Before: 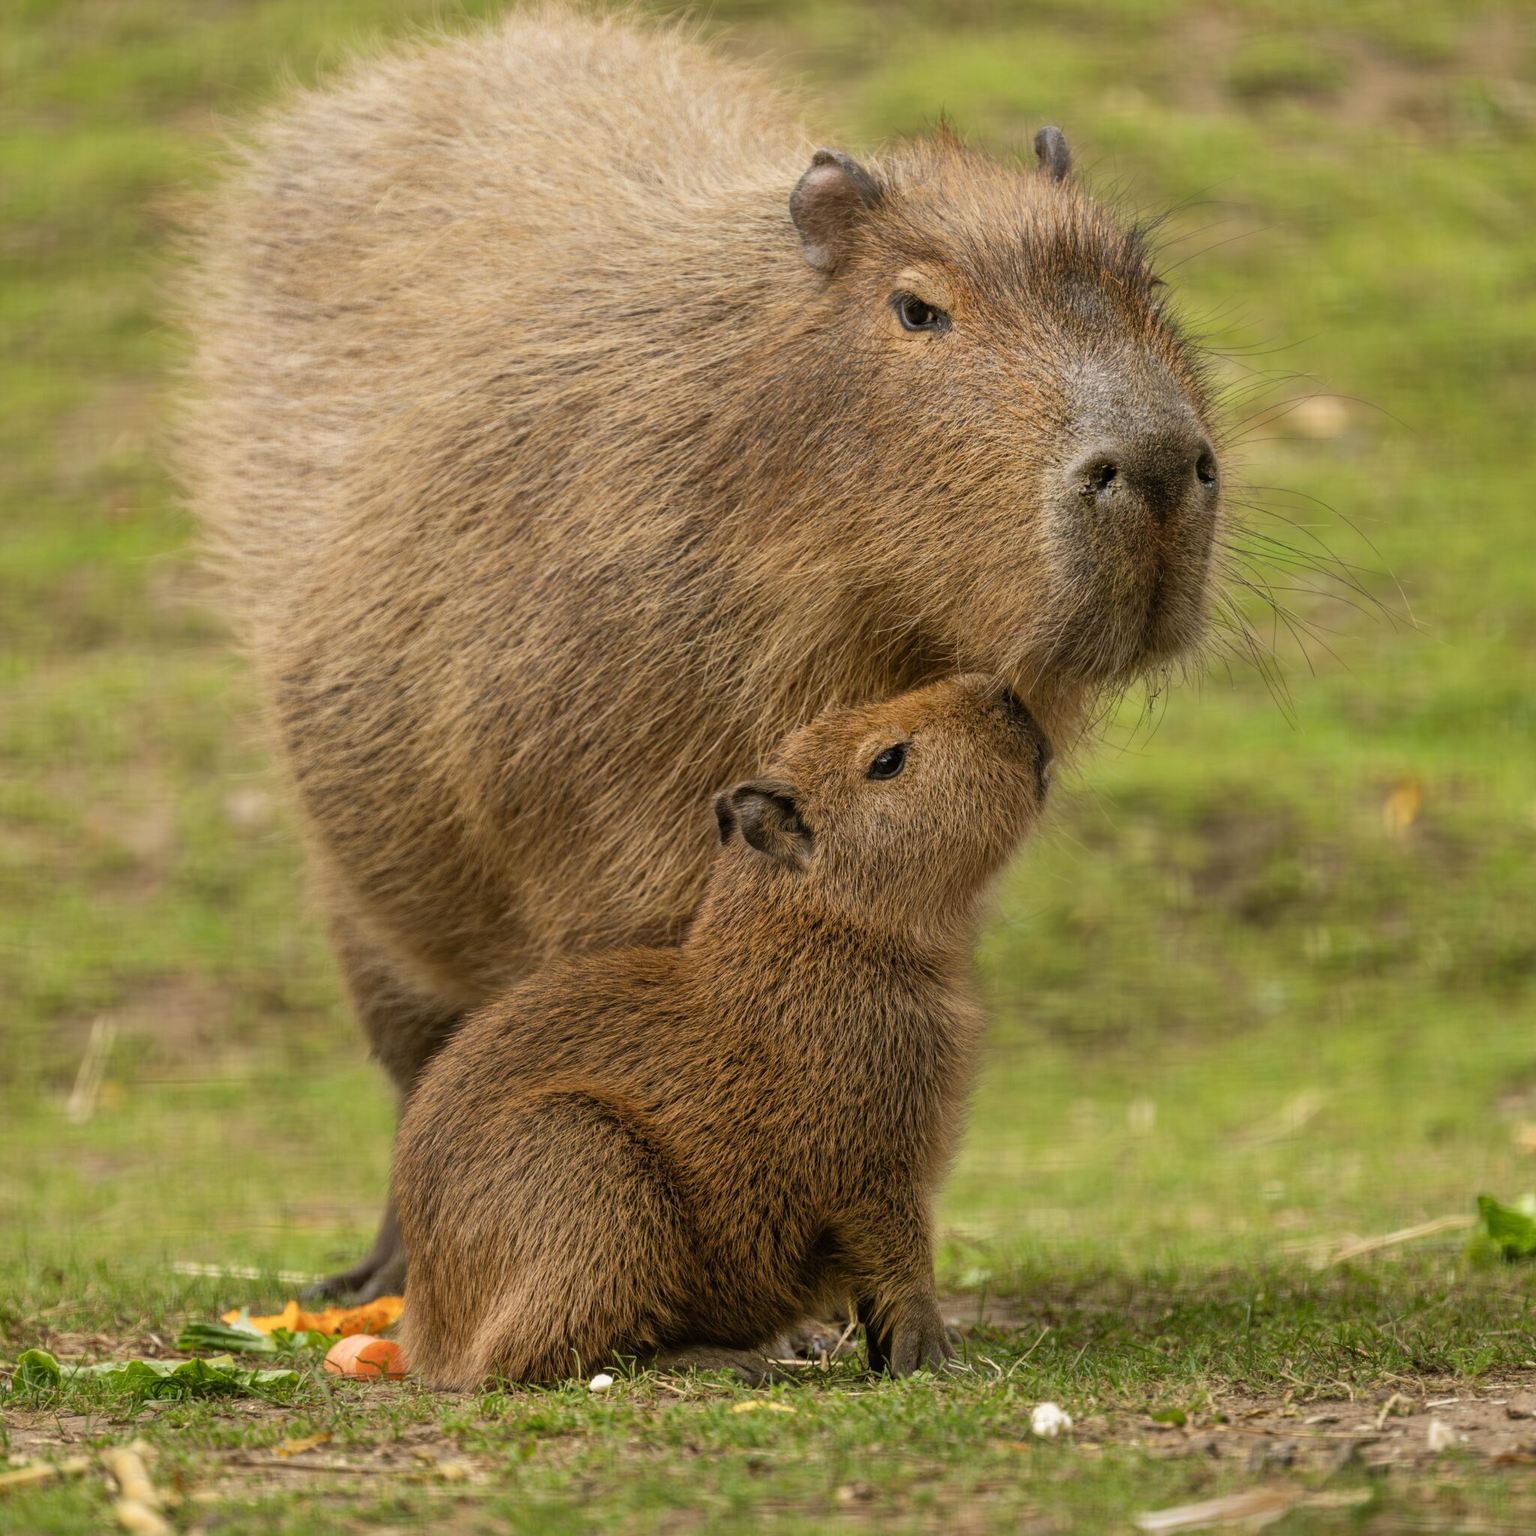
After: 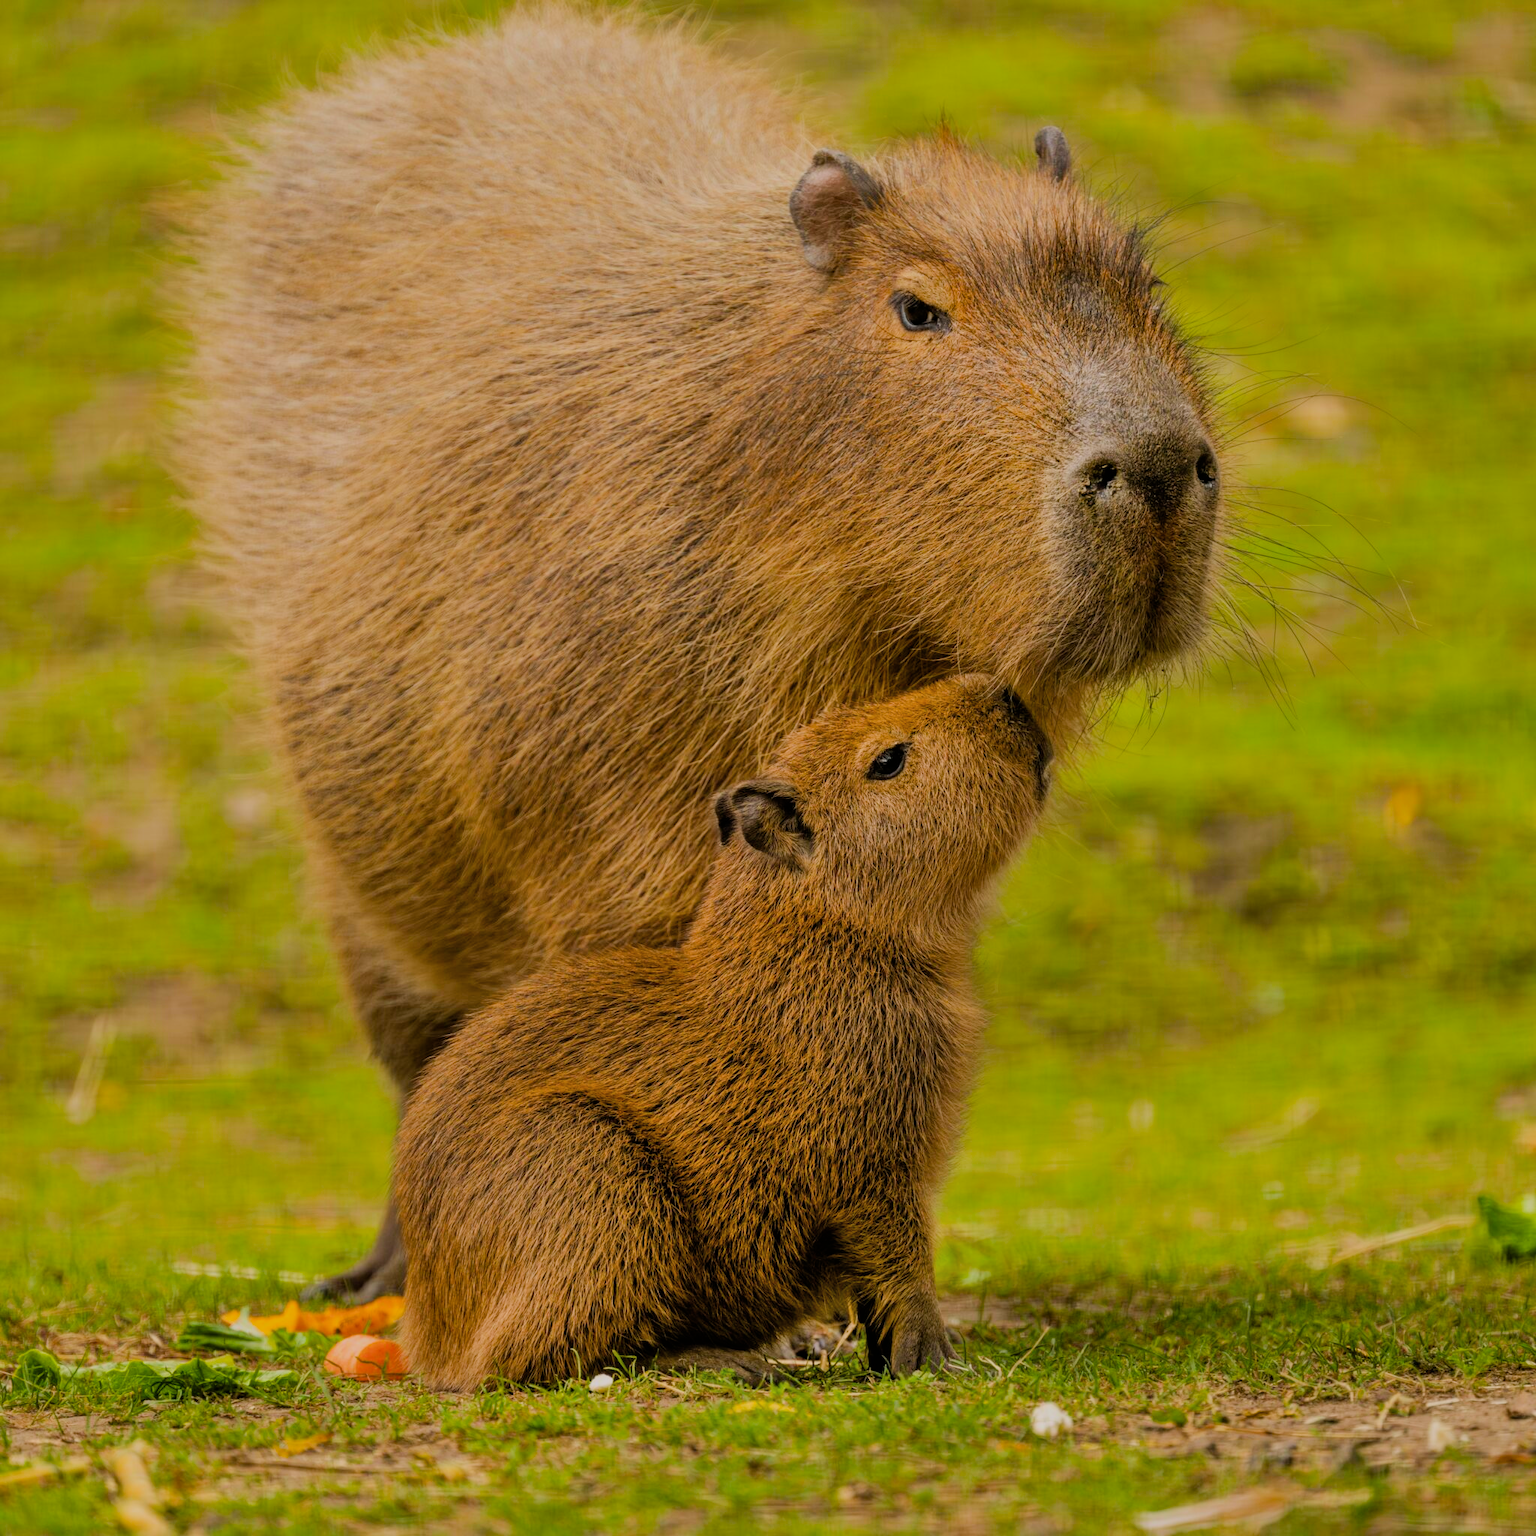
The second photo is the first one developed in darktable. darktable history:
shadows and highlights: soften with gaussian
color balance rgb: highlights gain › luminance 0.666%, highlights gain › chroma 0.511%, highlights gain › hue 43.45°, perceptual saturation grading › global saturation 19.846%, global vibrance 20%
filmic rgb: black relative exposure -7.29 EV, white relative exposure 5.07 EV, hardness 3.2
